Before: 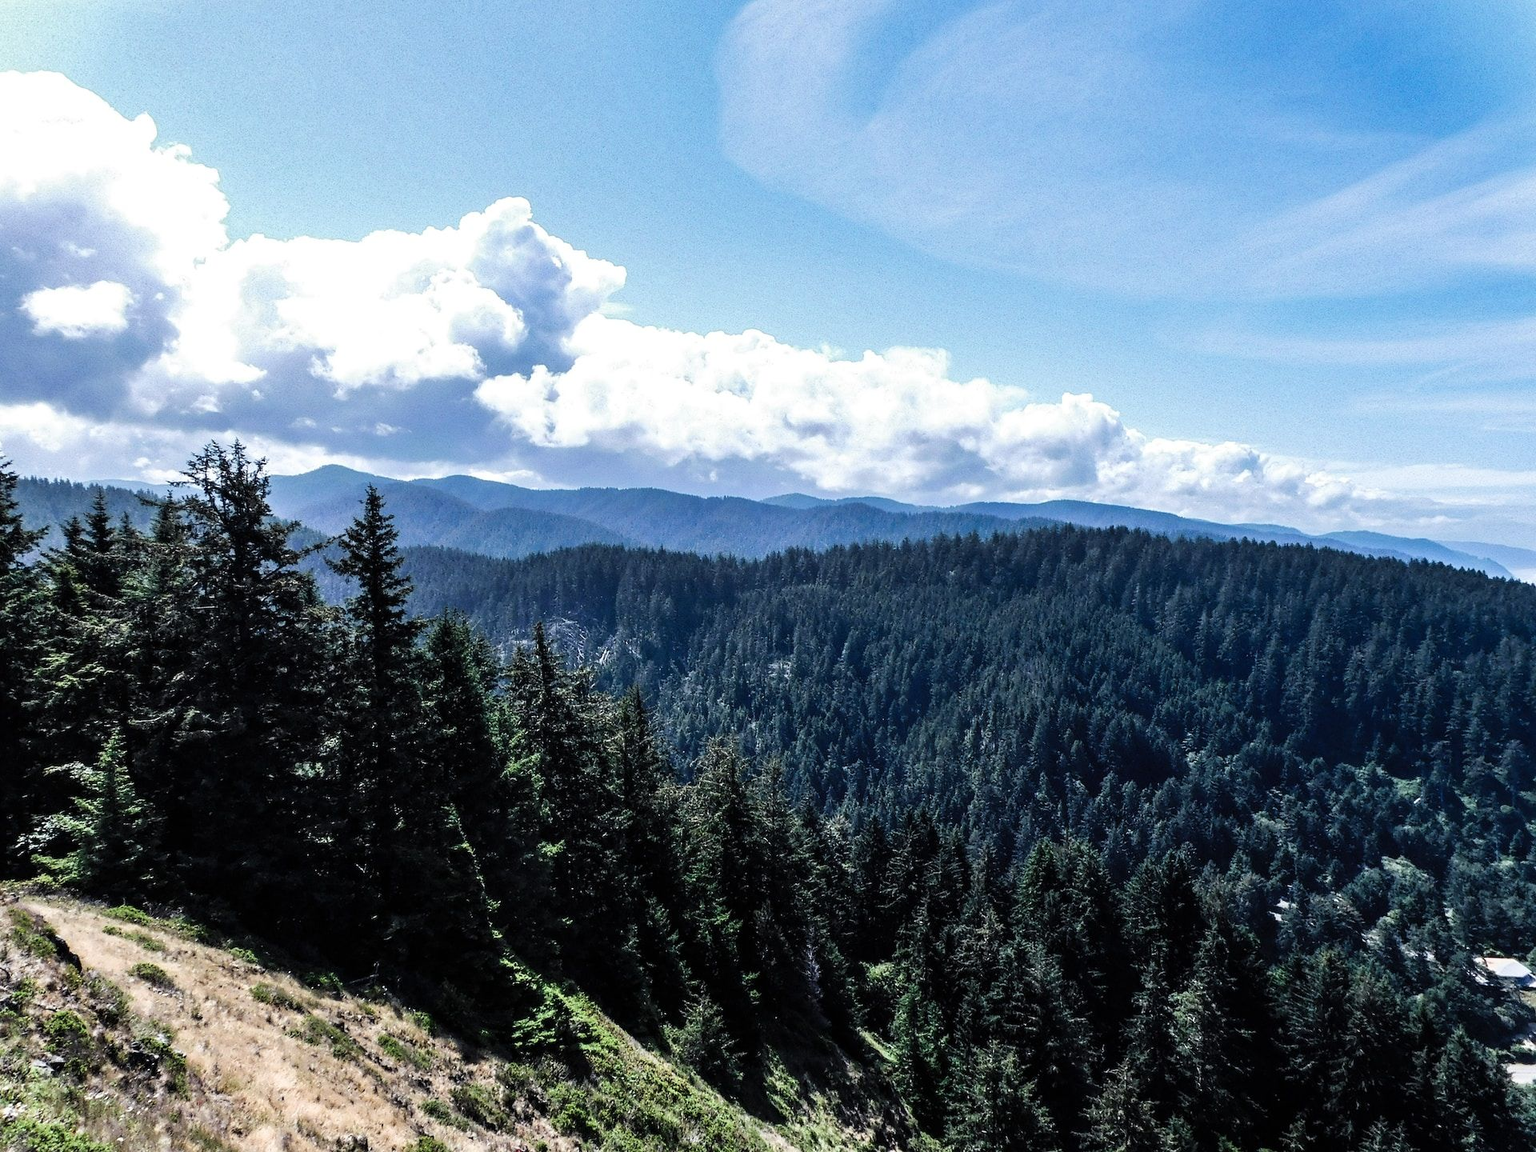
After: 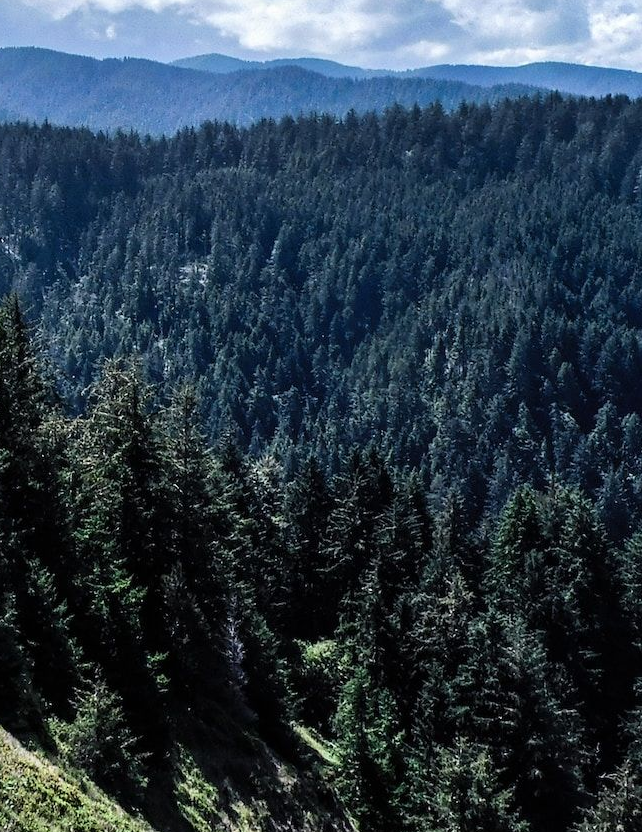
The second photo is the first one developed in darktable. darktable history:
crop: left 40.715%, top 39.131%, right 25.841%, bottom 3.064%
